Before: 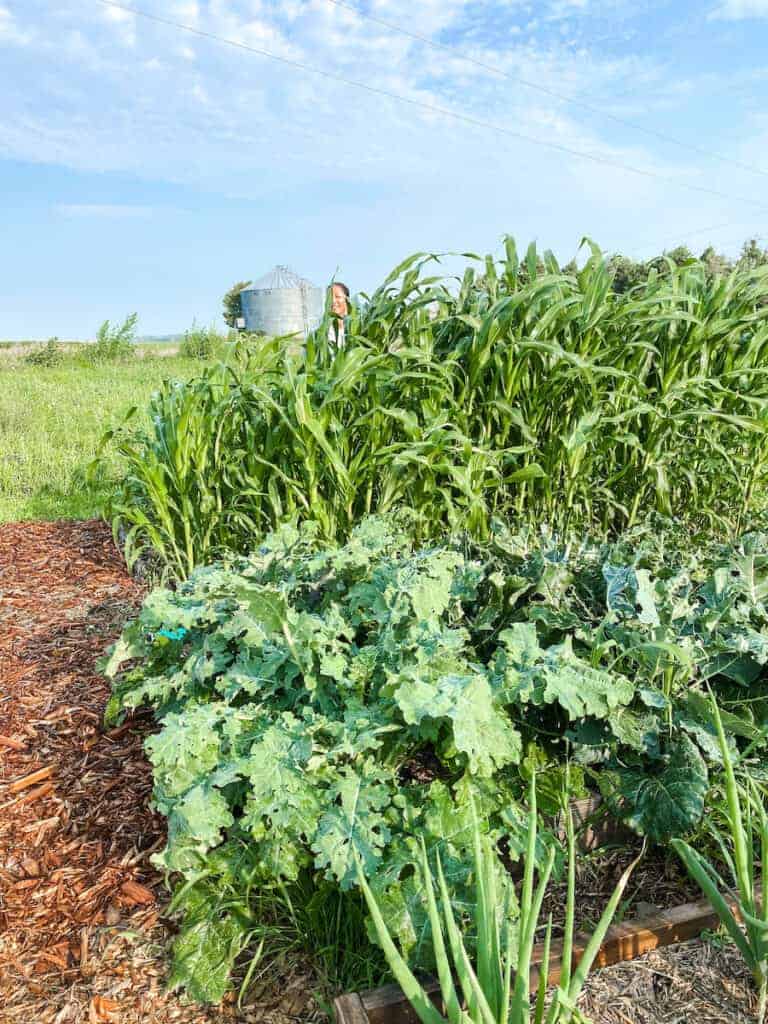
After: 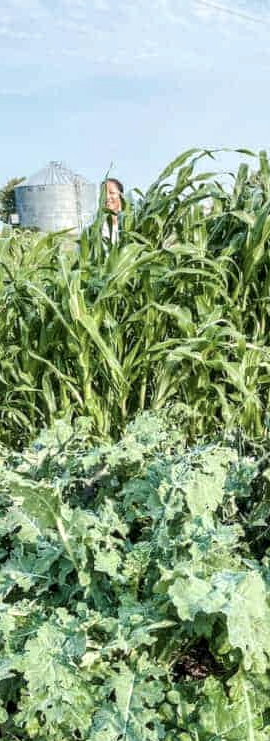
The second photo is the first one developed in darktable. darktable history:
local contrast: detail 130%
crop and rotate: left 29.476%, top 10.214%, right 35.32%, bottom 17.333%
contrast brightness saturation: contrast 0.06, brightness -0.01, saturation -0.23
